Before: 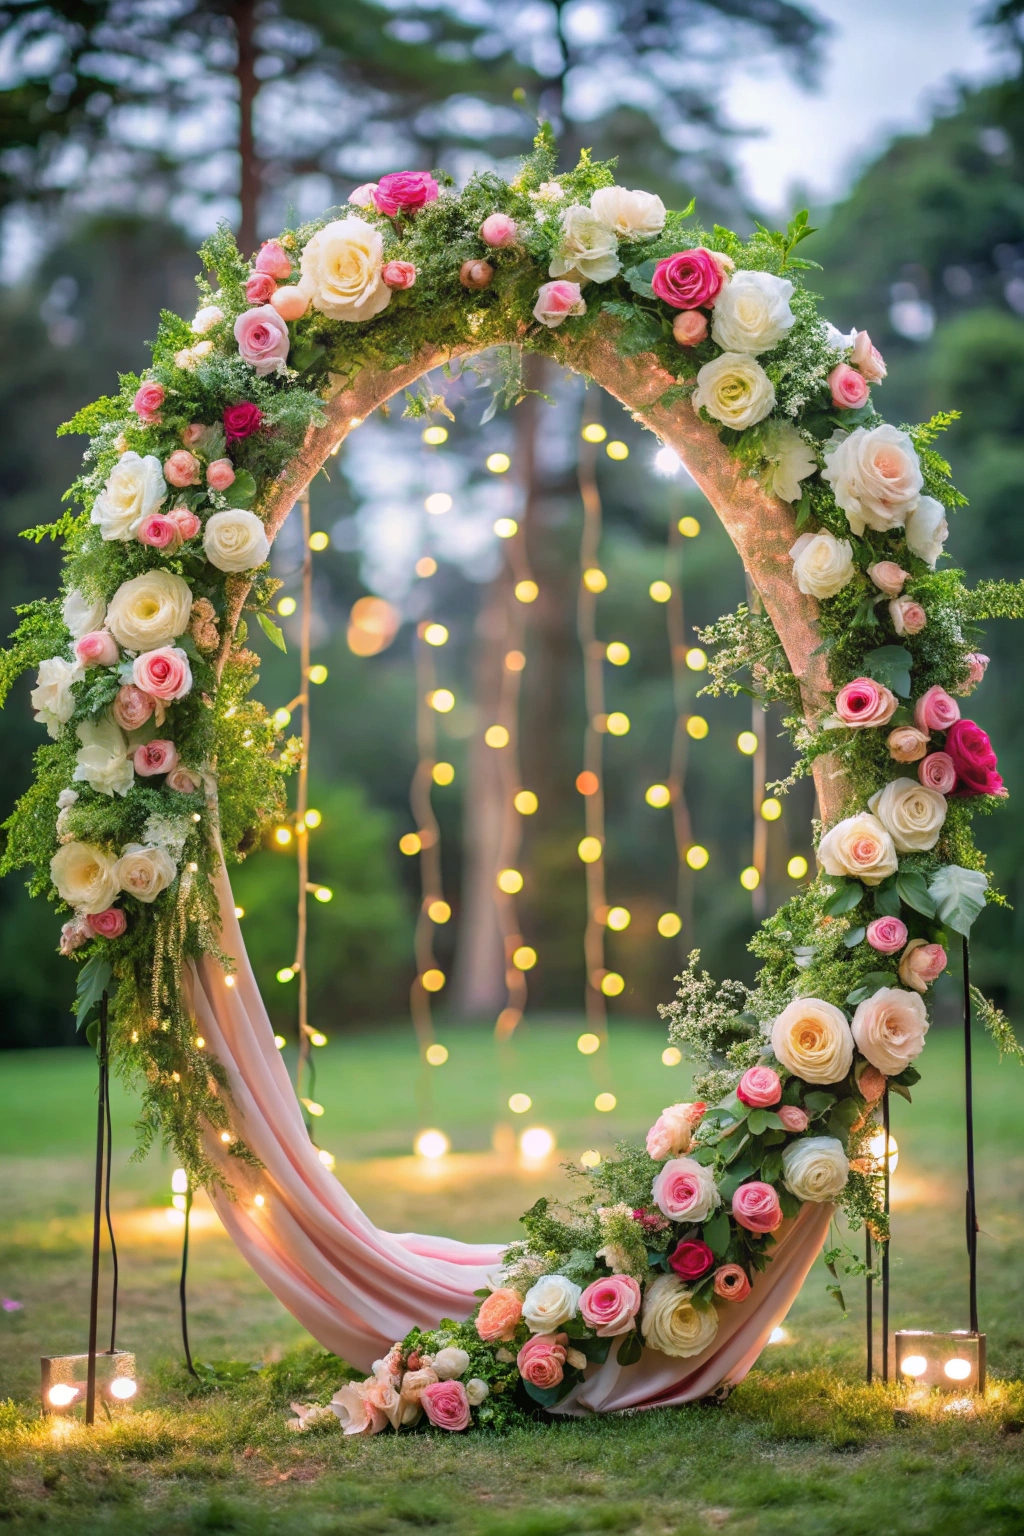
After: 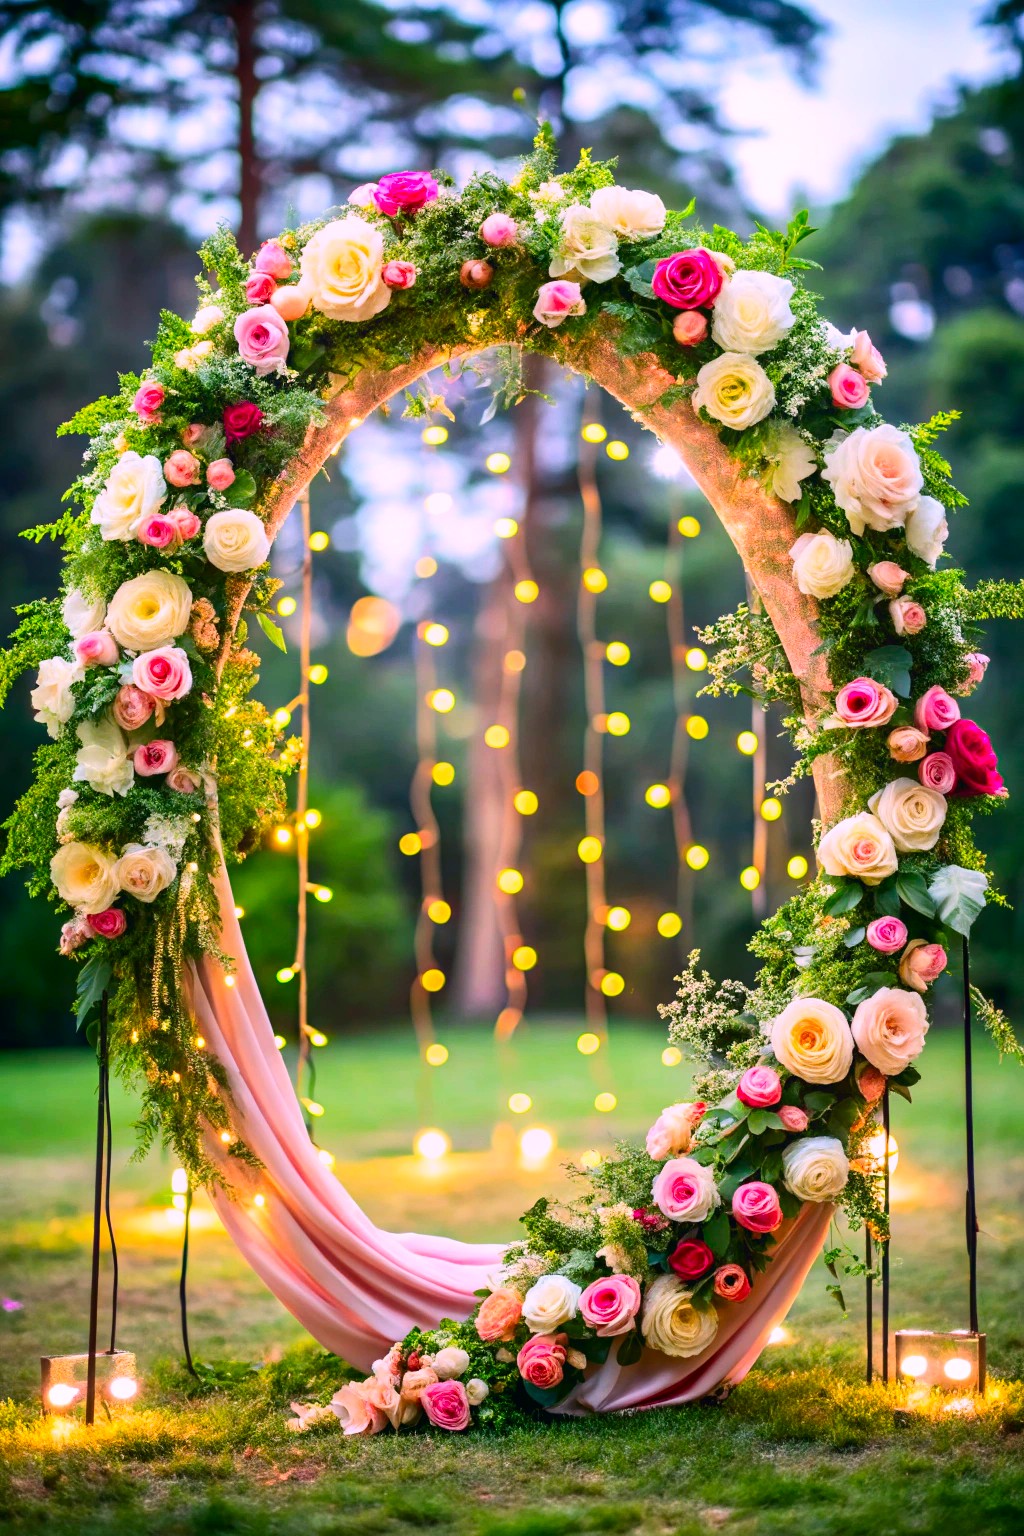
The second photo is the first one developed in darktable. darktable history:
color correction: highlights a* 2.75, highlights b* 5, shadows a* -2.04, shadows b* -4.84, saturation 0.8
contrast brightness saturation: contrast 0.26, brightness 0.02, saturation 0.87
white balance: red 1.05, blue 1.072
